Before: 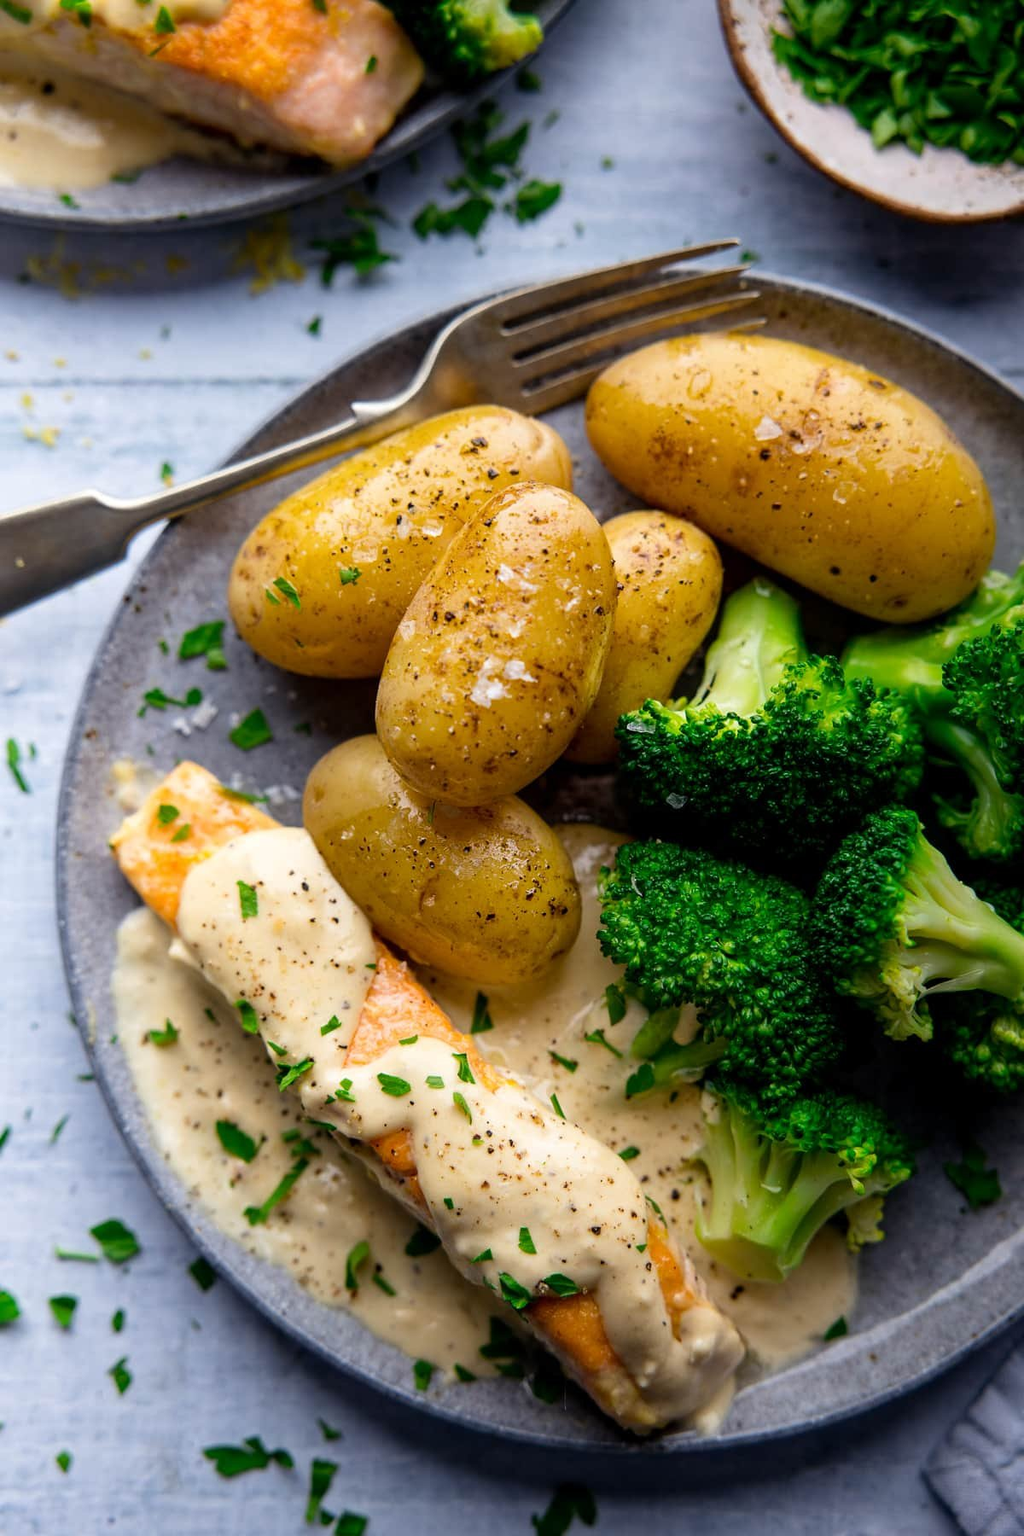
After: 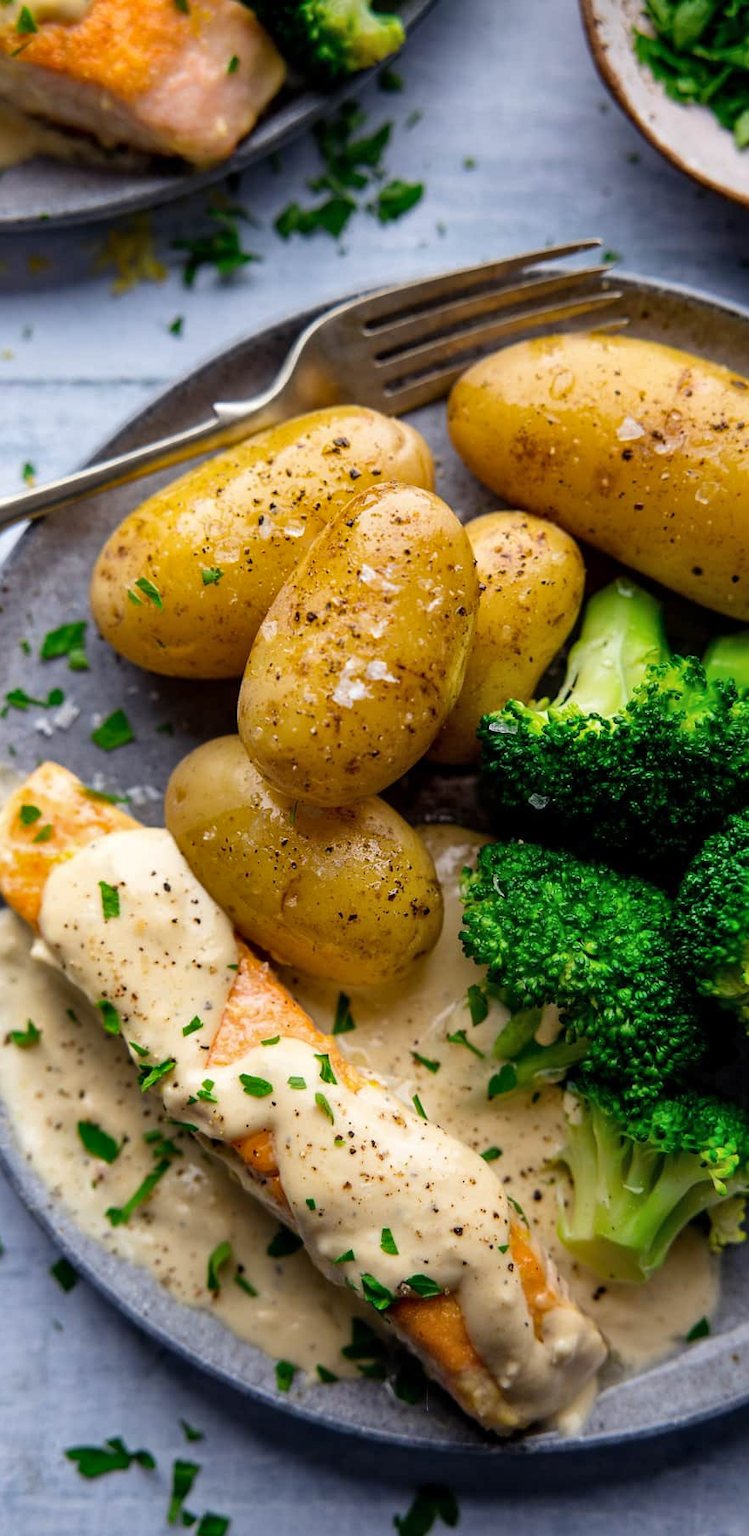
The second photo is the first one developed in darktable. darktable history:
base curve: curves: ch0 [(0, 0) (0.989, 0.992)], preserve colors none
crop: left 13.503%, right 13.326%
shadows and highlights: soften with gaussian
